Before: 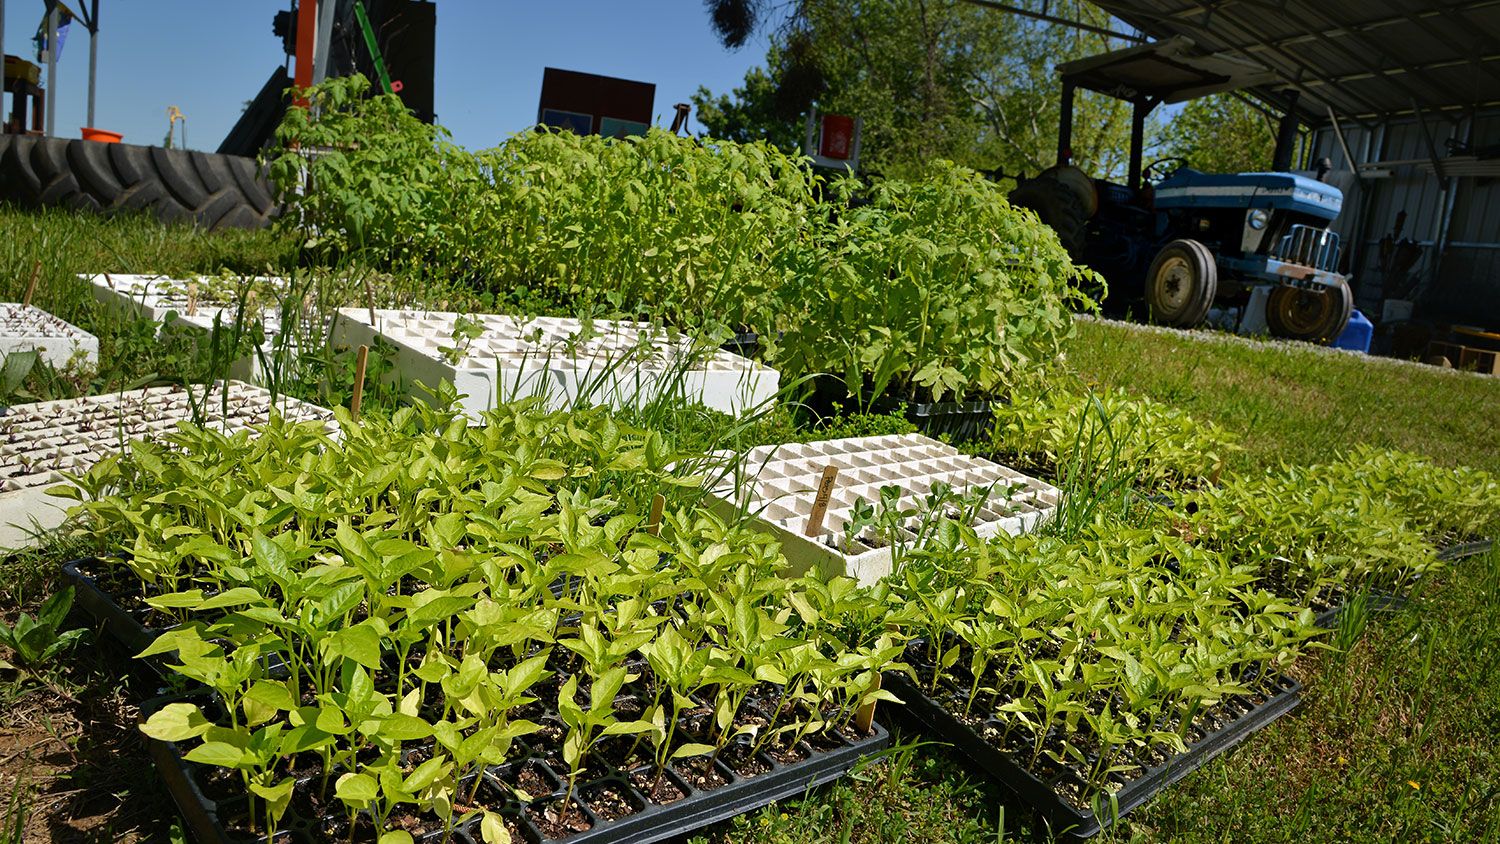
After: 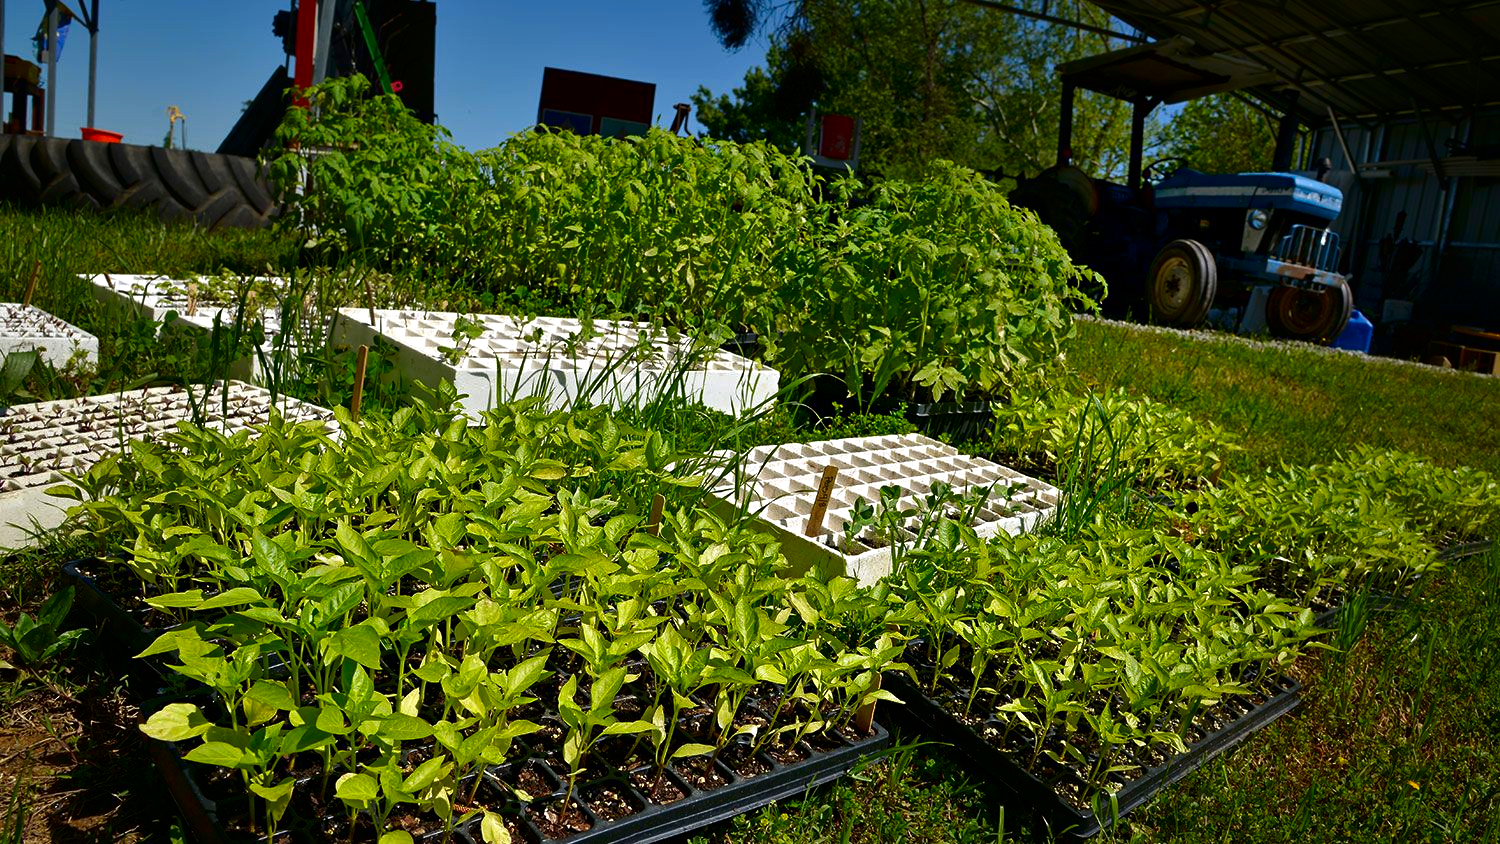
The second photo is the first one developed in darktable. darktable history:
exposure: exposure 0.2 EV, compensate highlight preservation false
contrast brightness saturation: brightness -0.25, saturation 0.2
